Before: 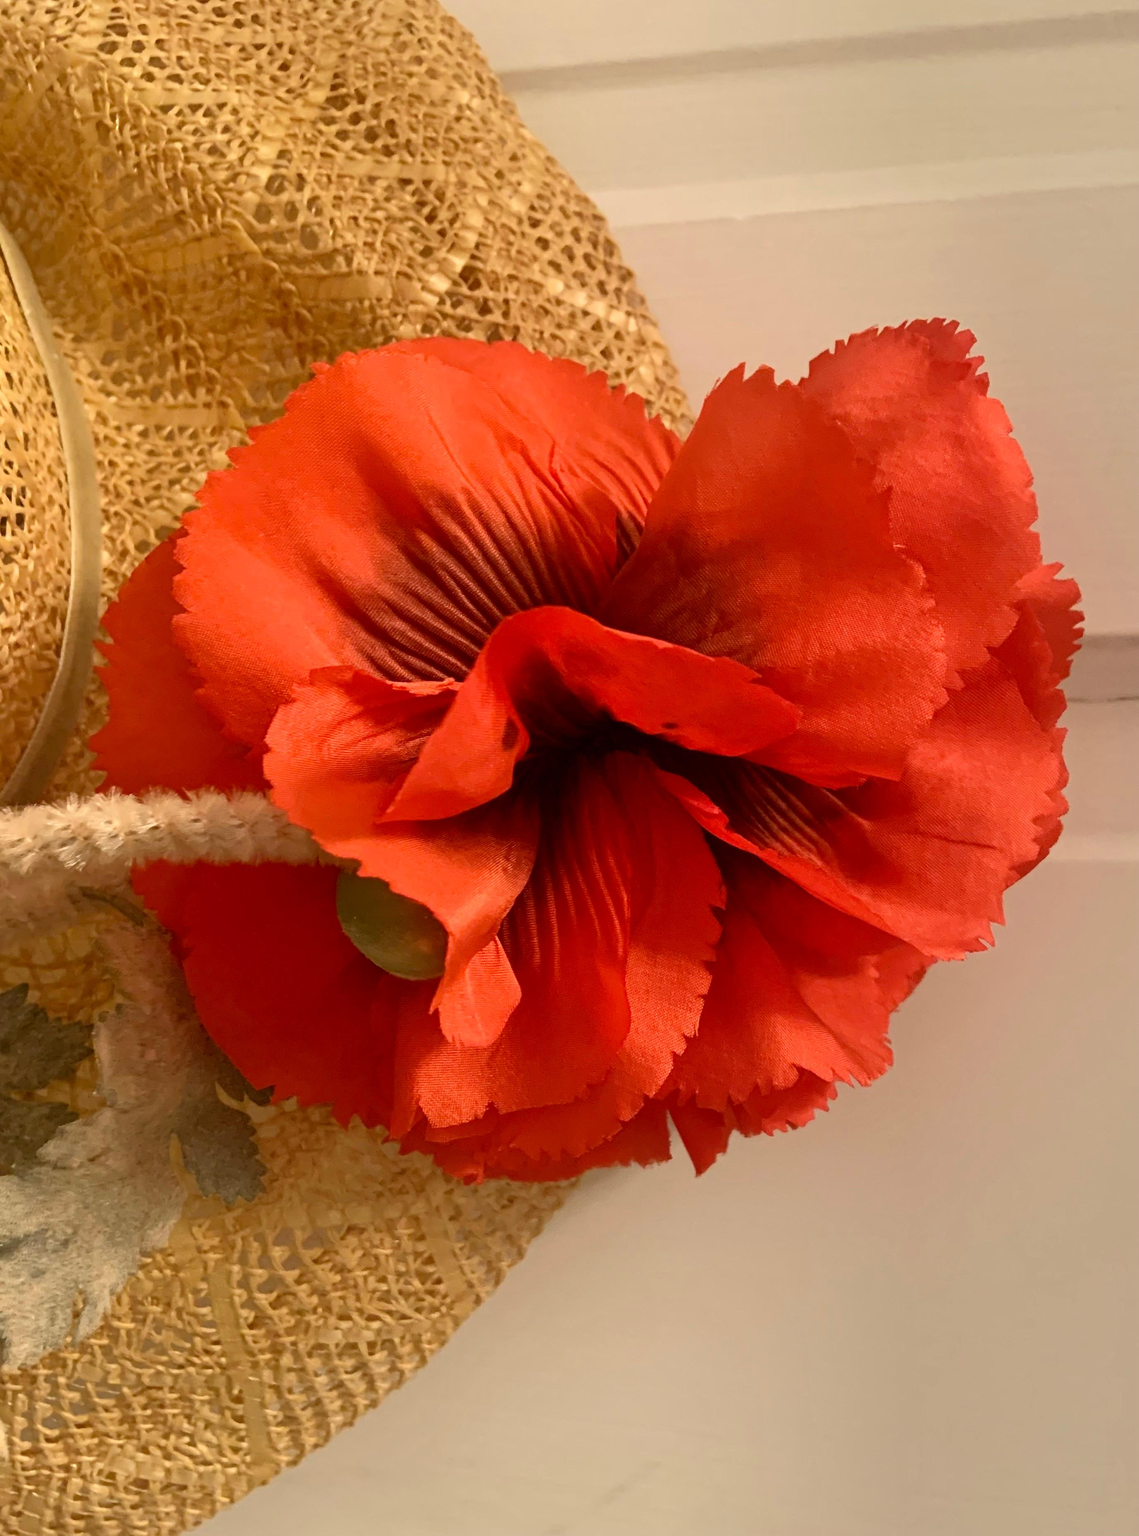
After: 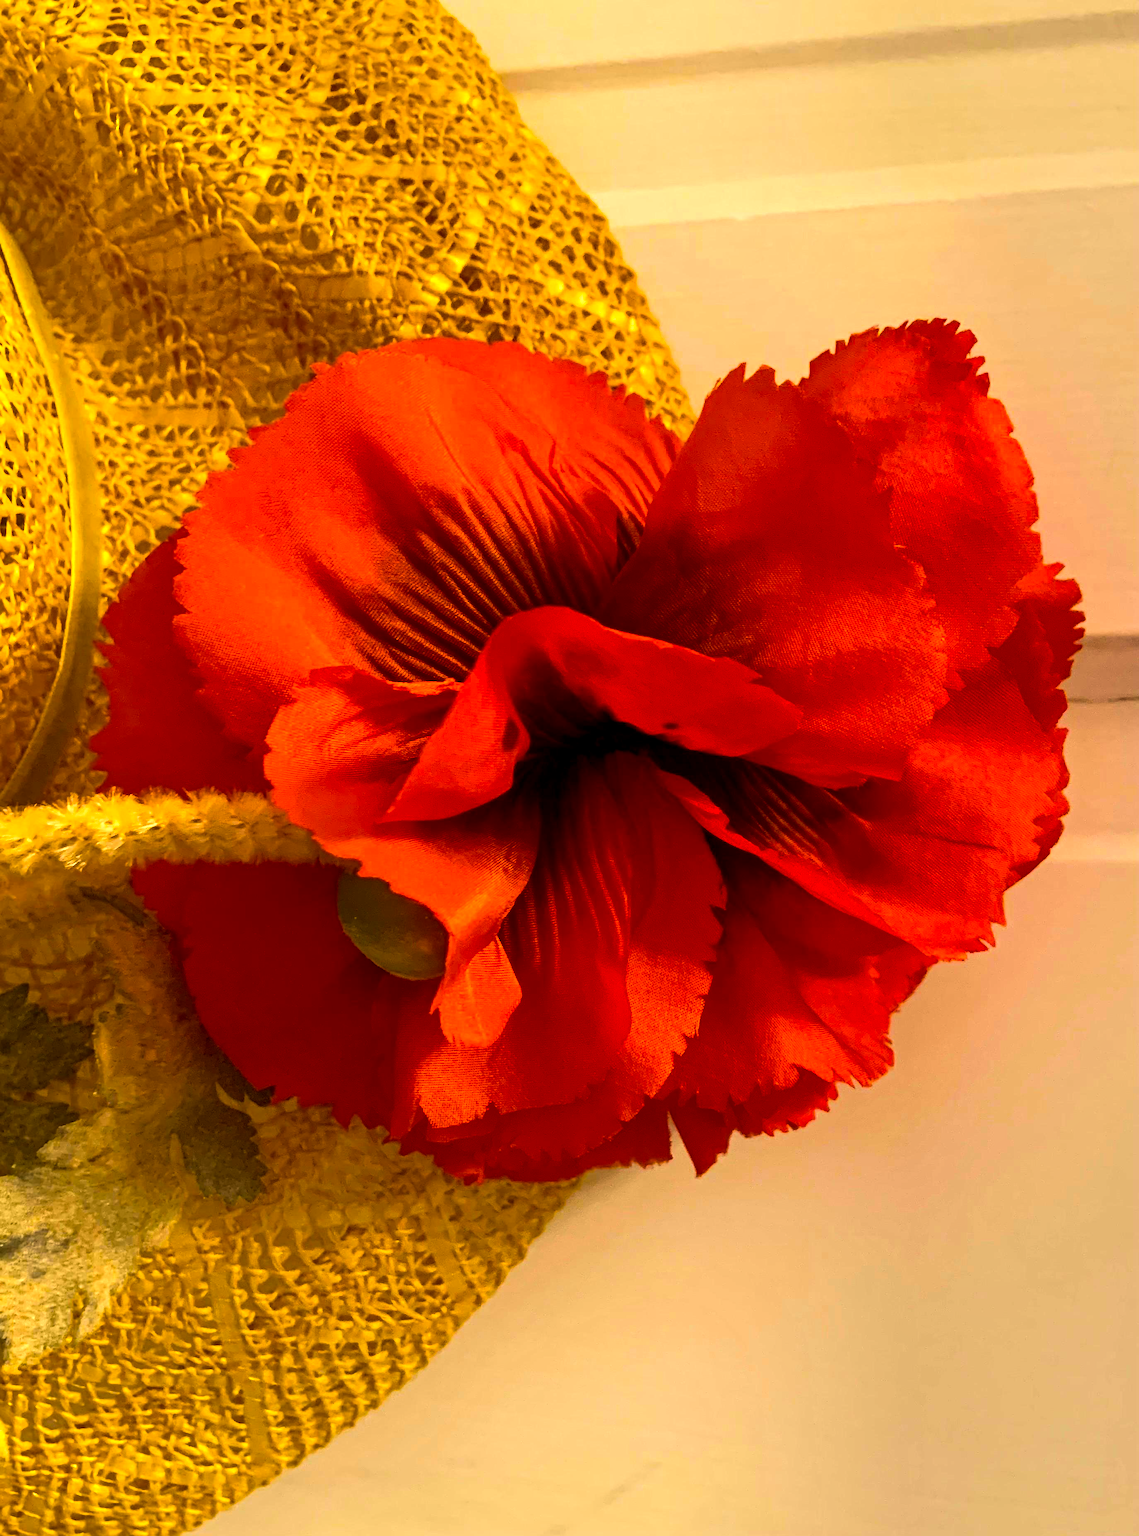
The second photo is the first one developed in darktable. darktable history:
local contrast: on, module defaults
sharpen: amount 0.21
color balance rgb: perceptual saturation grading › global saturation 59.529%, perceptual saturation grading › highlights 19.585%, perceptual saturation grading › shadows -49.978%, perceptual brilliance grading › global brilliance 14.599%, perceptual brilliance grading › shadows -35.656%, global vibrance 20%
contrast brightness saturation: contrast 0.097, brightness 0.036, saturation 0.095
